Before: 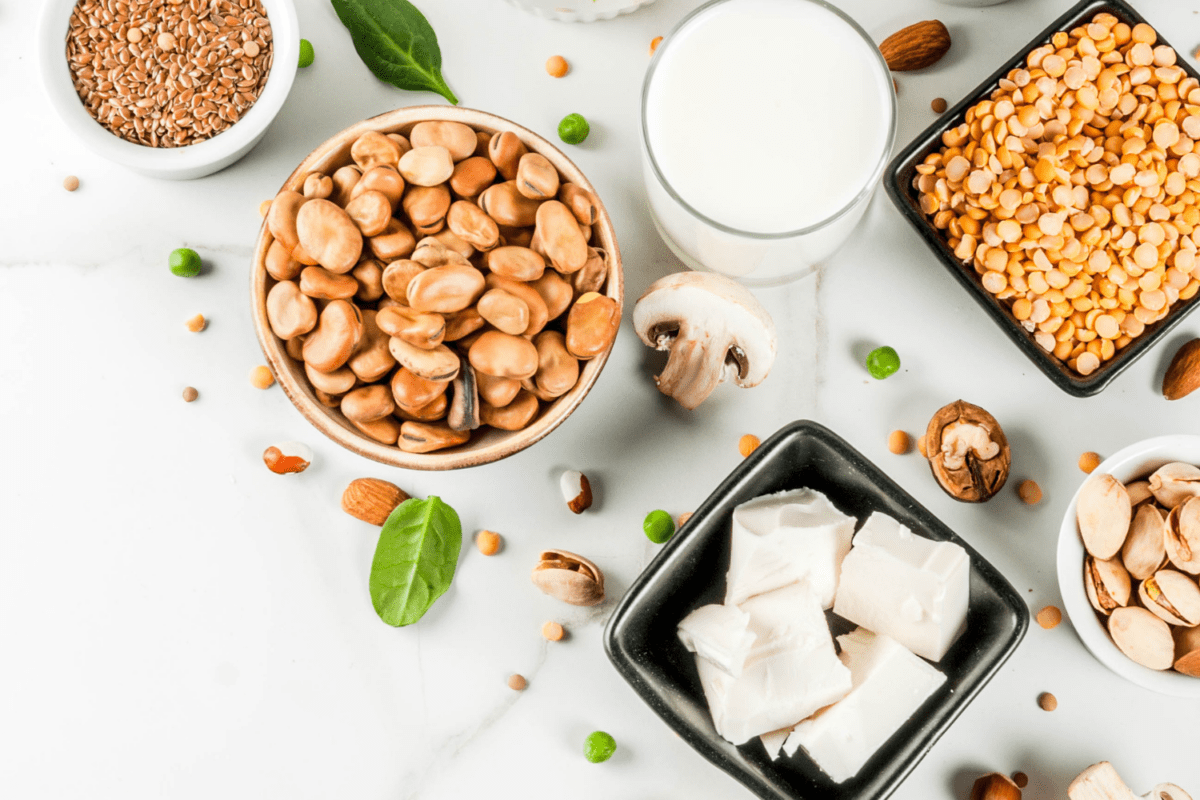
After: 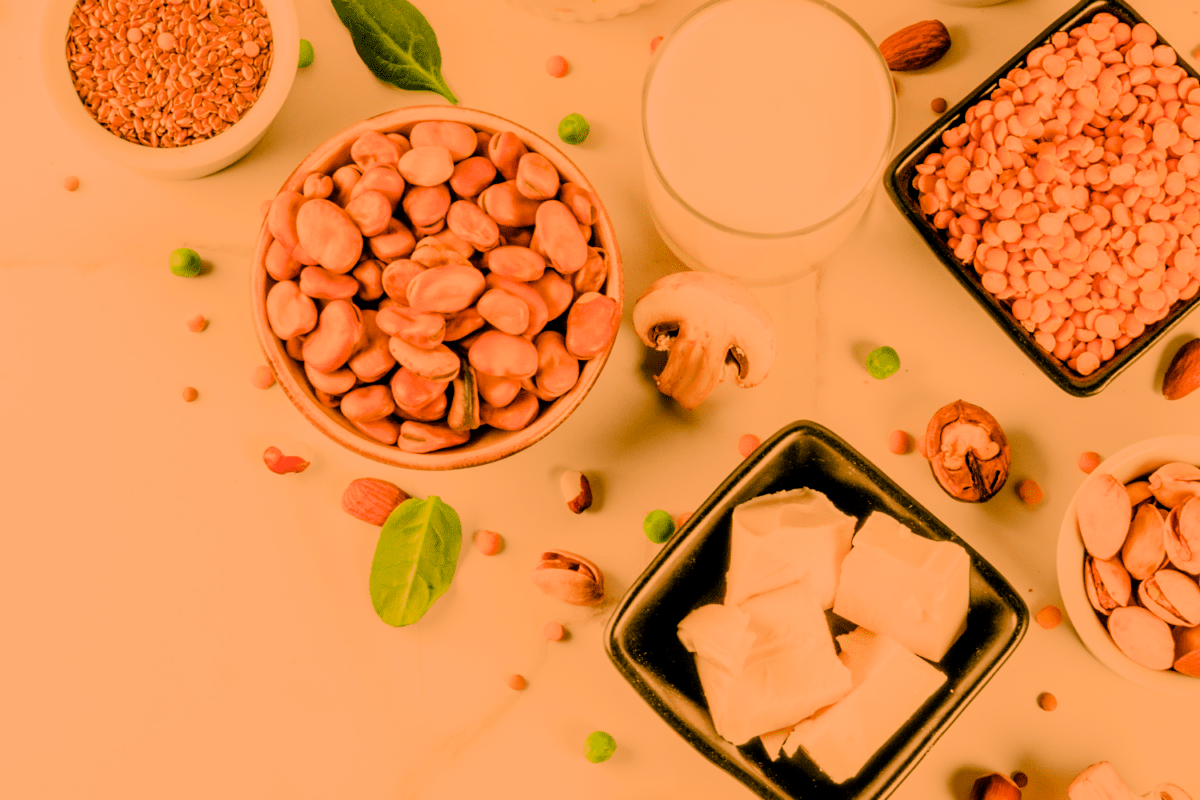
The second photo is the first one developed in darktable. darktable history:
white balance: red 1.467, blue 0.684
filmic rgb: black relative exposure -6.15 EV, white relative exposure 6.96 EV, hardness 2.23, color science v6 (2022)
color balance rgb: perceptual saturation grading › global saturation 20%, perceptual saturation grading › highlights -25%, perceptual saturation grading › shadows 50.52%, global vibrance 40.24%
